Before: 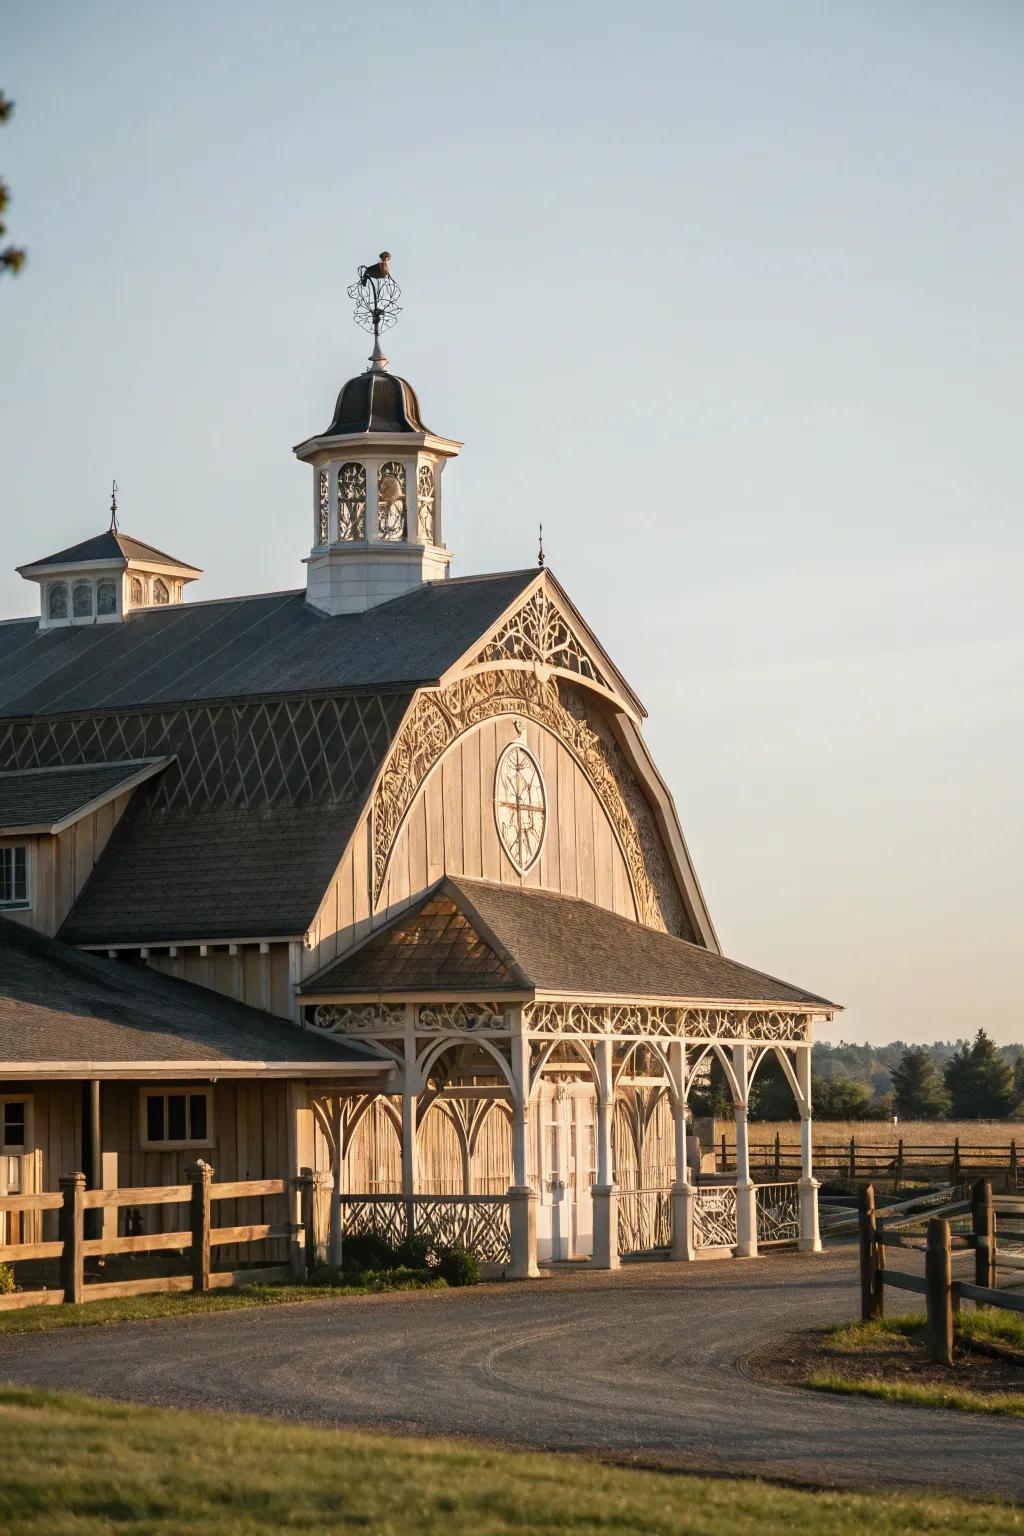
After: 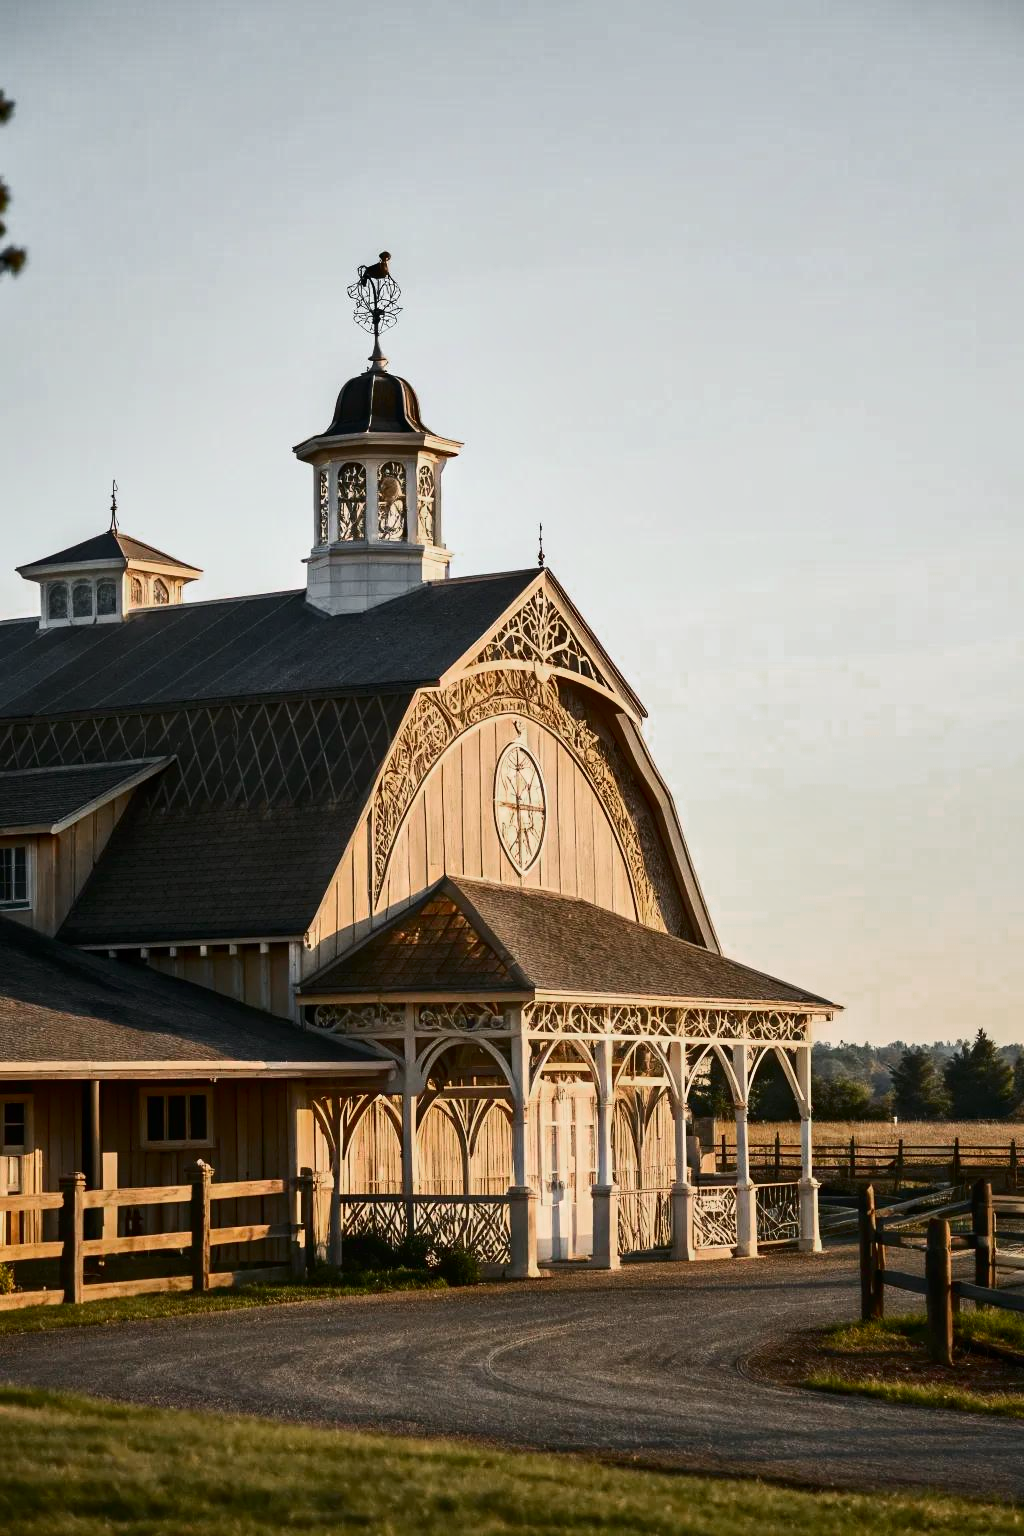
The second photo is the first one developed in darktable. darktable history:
color zones: curves: ch0 [(0, 0.48) (0.209, 0.398) (0.305, 0.332) (0.429, 0.493) (0.571, 0.5) (0.714, 0.5) (0.857, 0.5) (1, 0.48)]; ch1 [(0, 0.633) (0.143, 0.586) (0.286, 0.489) (0.429, 0.448) (0.571, 0.31) (0.714, 0.335) (0.857, 0.492) (1, 0.633)]; ch2 [(0, 0.448) (0.143, 0.498) (0.286, 0.5) (0.429, 0.5) (0.571, 0.5) (0.714, 0.5) (0.857, 0.5) (1, 0.448)]
shadows and highlights: radius 106.86, shadows 23.91, highlights -57.9, highlights color adjustment 0.814%, low approximation 0.01, soften with gaussian
contrast brightness saturation: contrast 0.284
